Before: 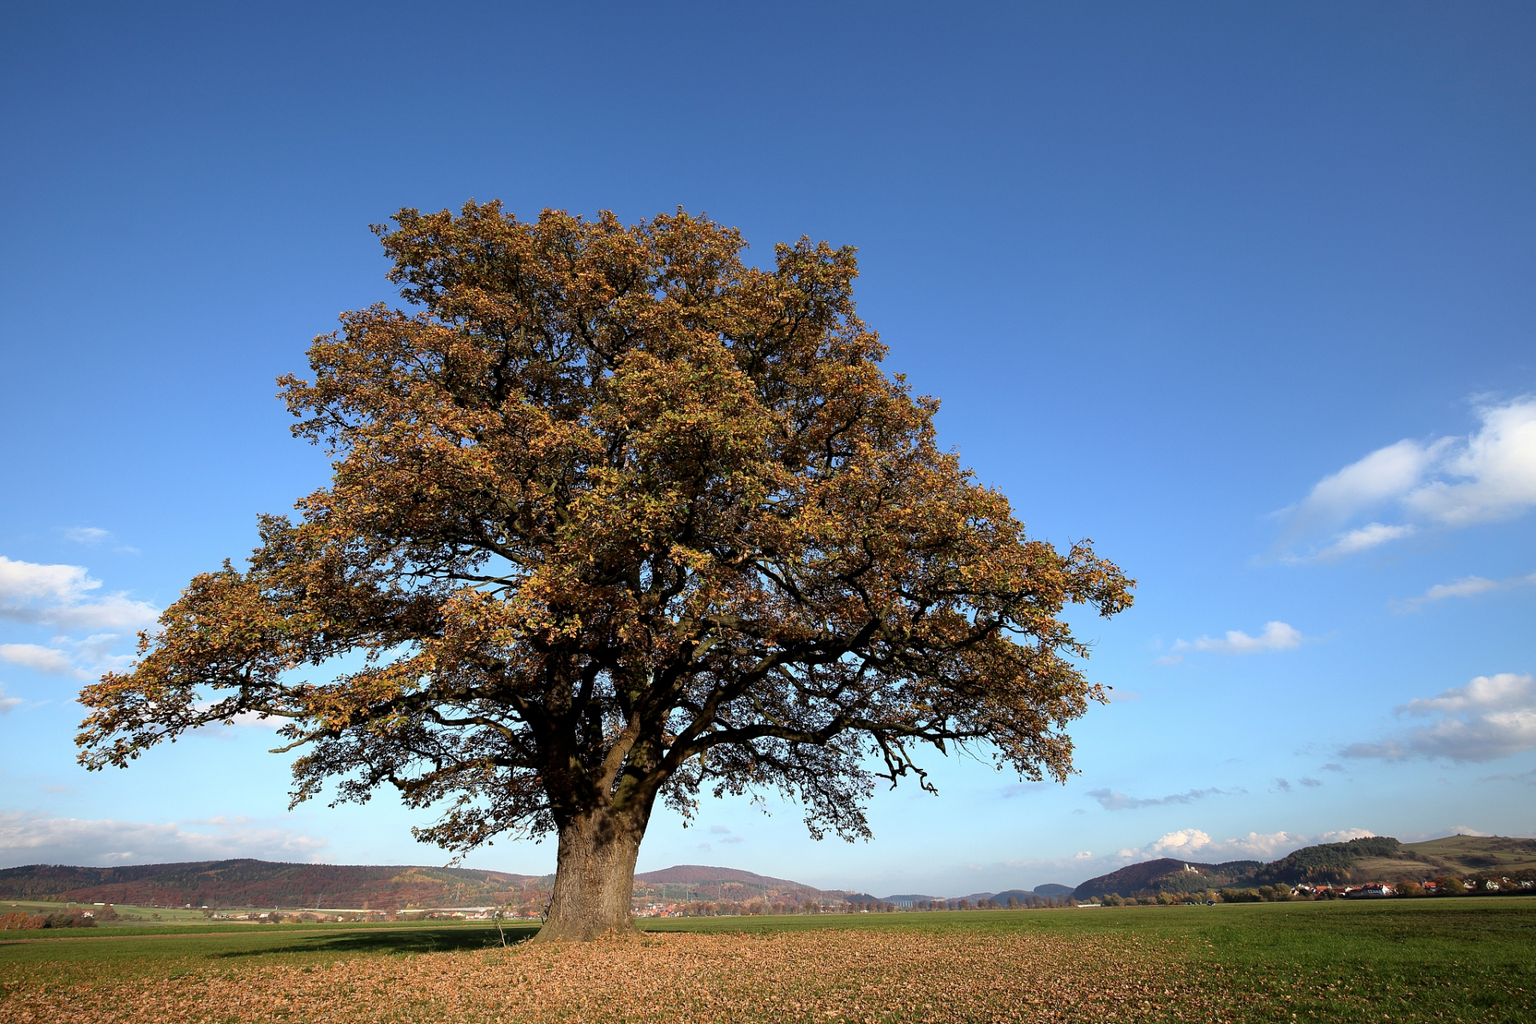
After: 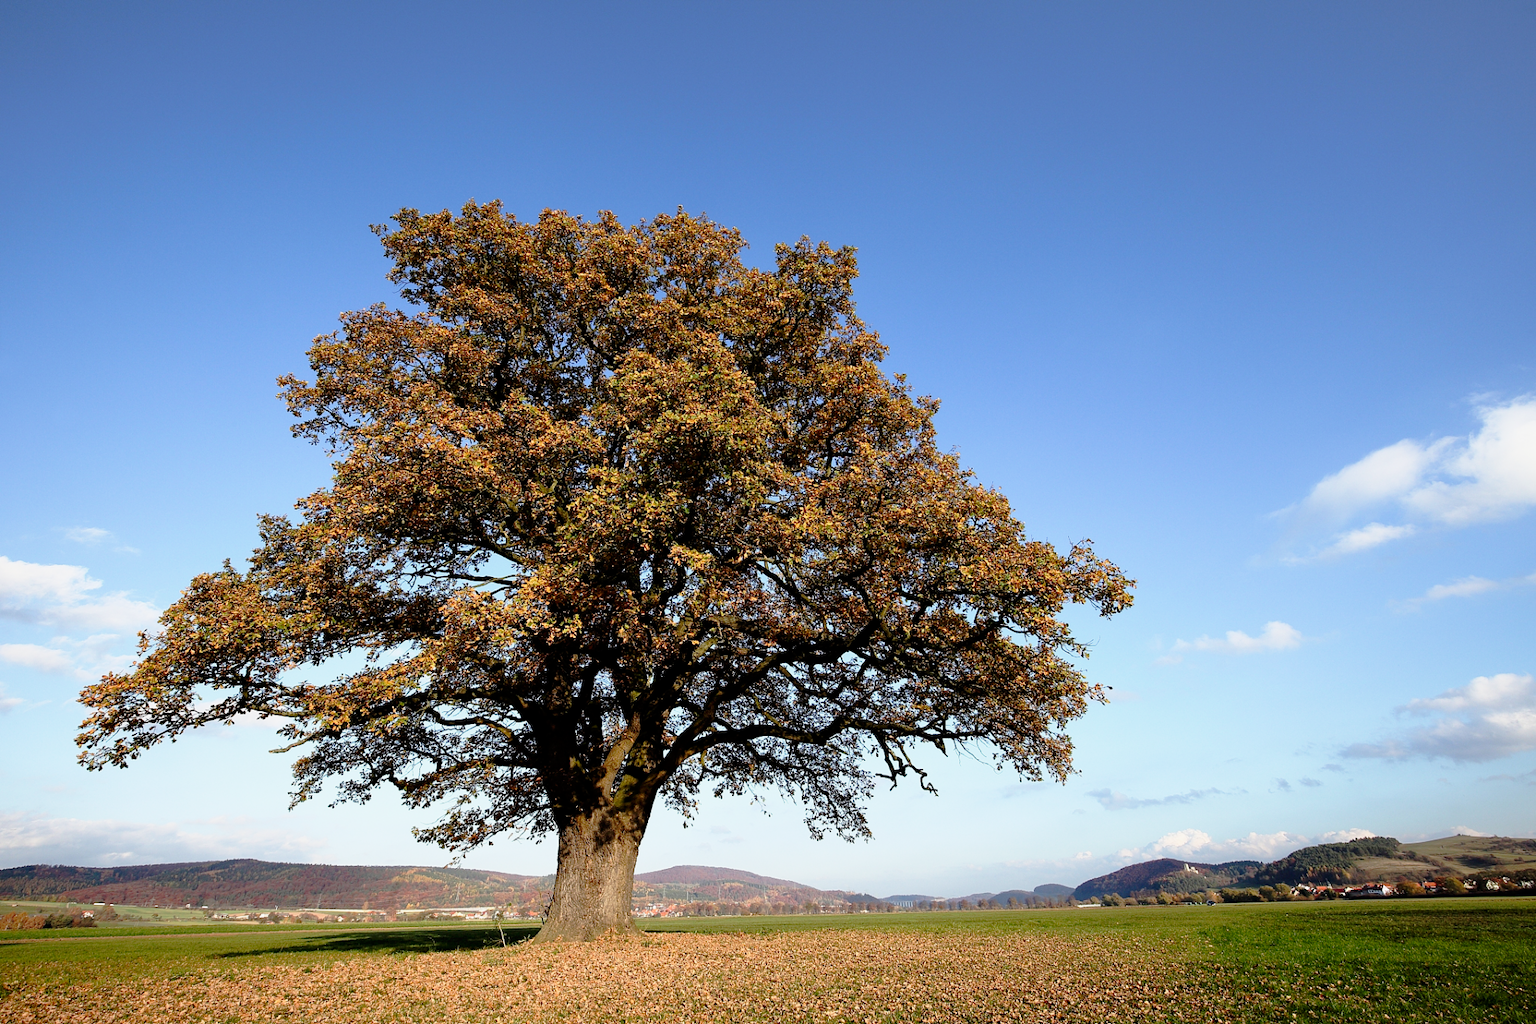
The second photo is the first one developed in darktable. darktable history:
tone curve: curves: ch0 [(0, 0) (0.062, 0.023) (0.168, 0.142) (0.359, 0.44) (0.469, 0.544) (0.634, 0.722) (0.839, 0.909) (0.998, 0.978)]; ch1 [(0, 0) (0.437, 0.453) (0.472, 0.47) (0.502, 0.504) (0.527, 0.546) (0.568, 0.619) (0.608, 0.665) (0.669, 0.748) (0.859, 0.899) (1, 1)]; ch2 [(0, 0) (0.33, 0.301) (0.421, 0.443) (0.473, 0.498) (0.509, 0.5) (0.535, 0.564) (0.575, 0.625) (0.608, 0.676) (1, 1)], preserve colors none
